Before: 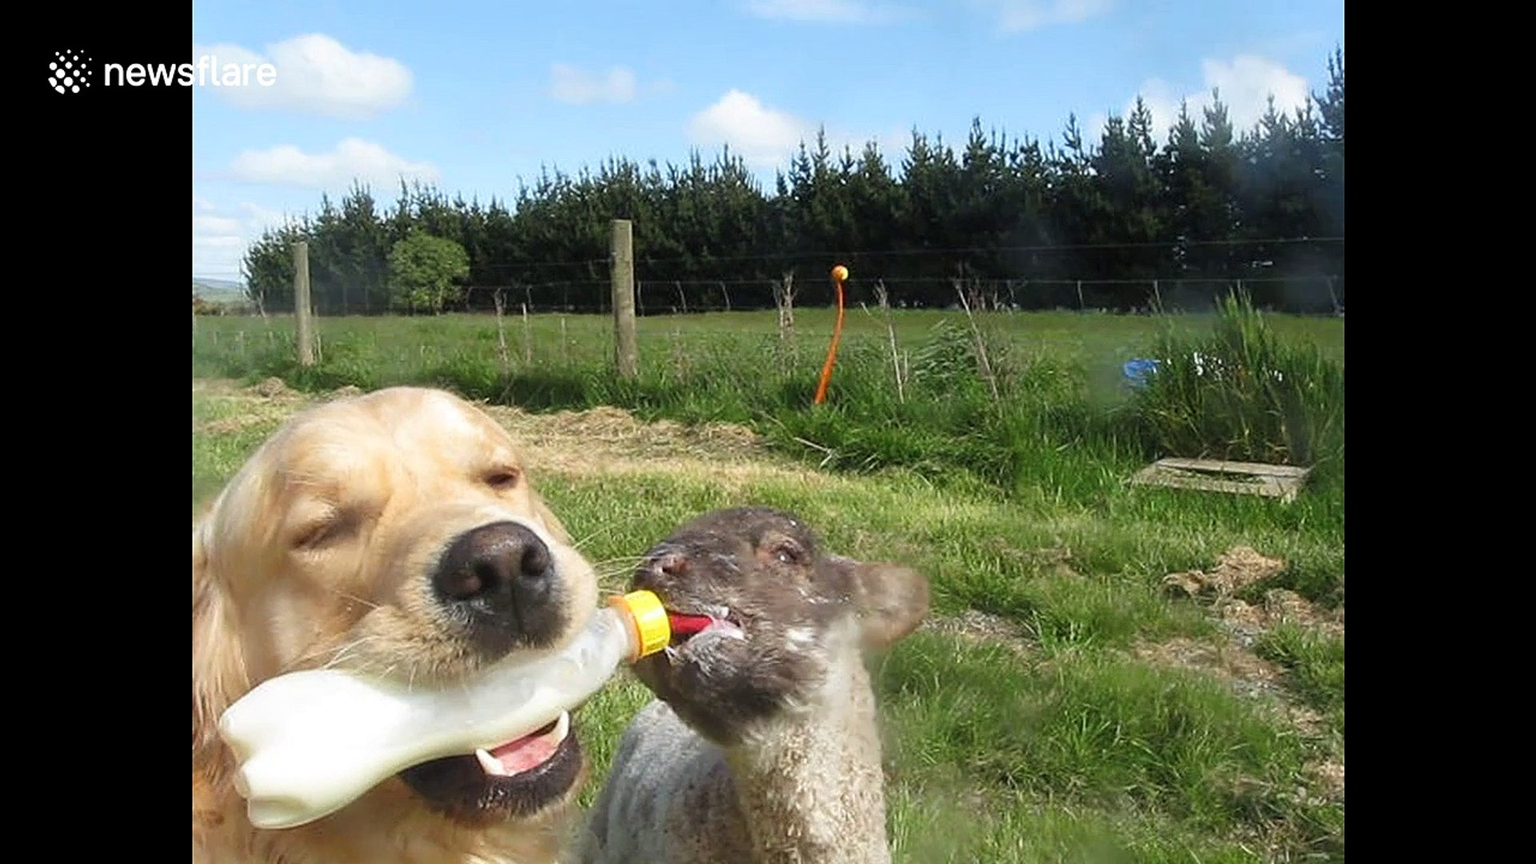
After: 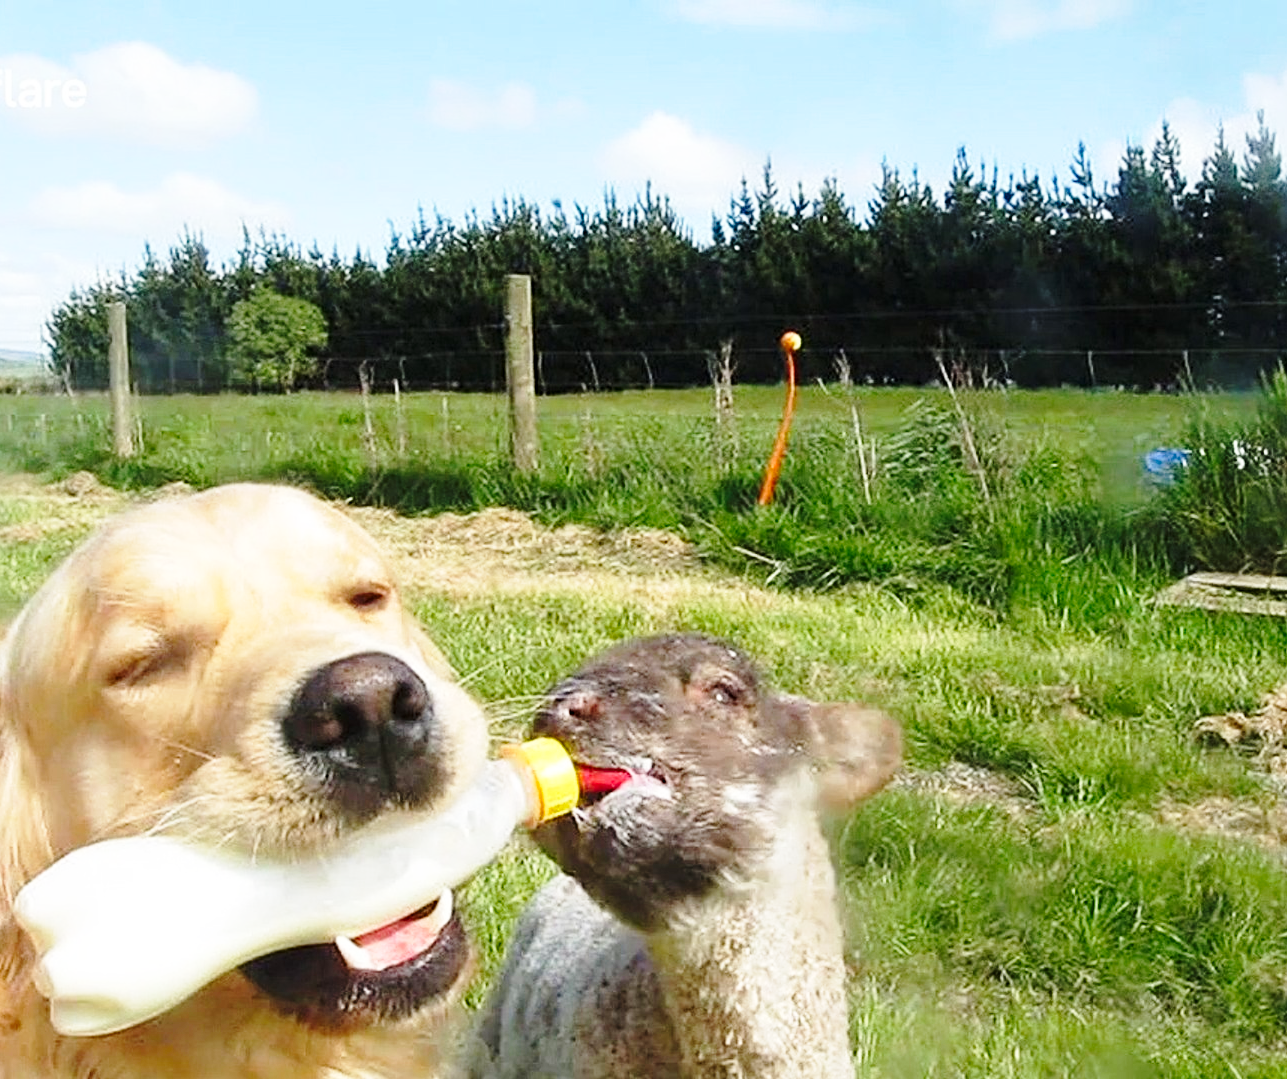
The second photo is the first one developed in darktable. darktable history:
crop and rotate: left 13.516%, right 19.428%
base curve: curves: ch0 [(0, 0) (0.028, 0.03) (0.121, 0.232) (0.46, 0.748) (0.859, 0.968) (1, 1)], preserve colors none
haze removal: adaptive false
